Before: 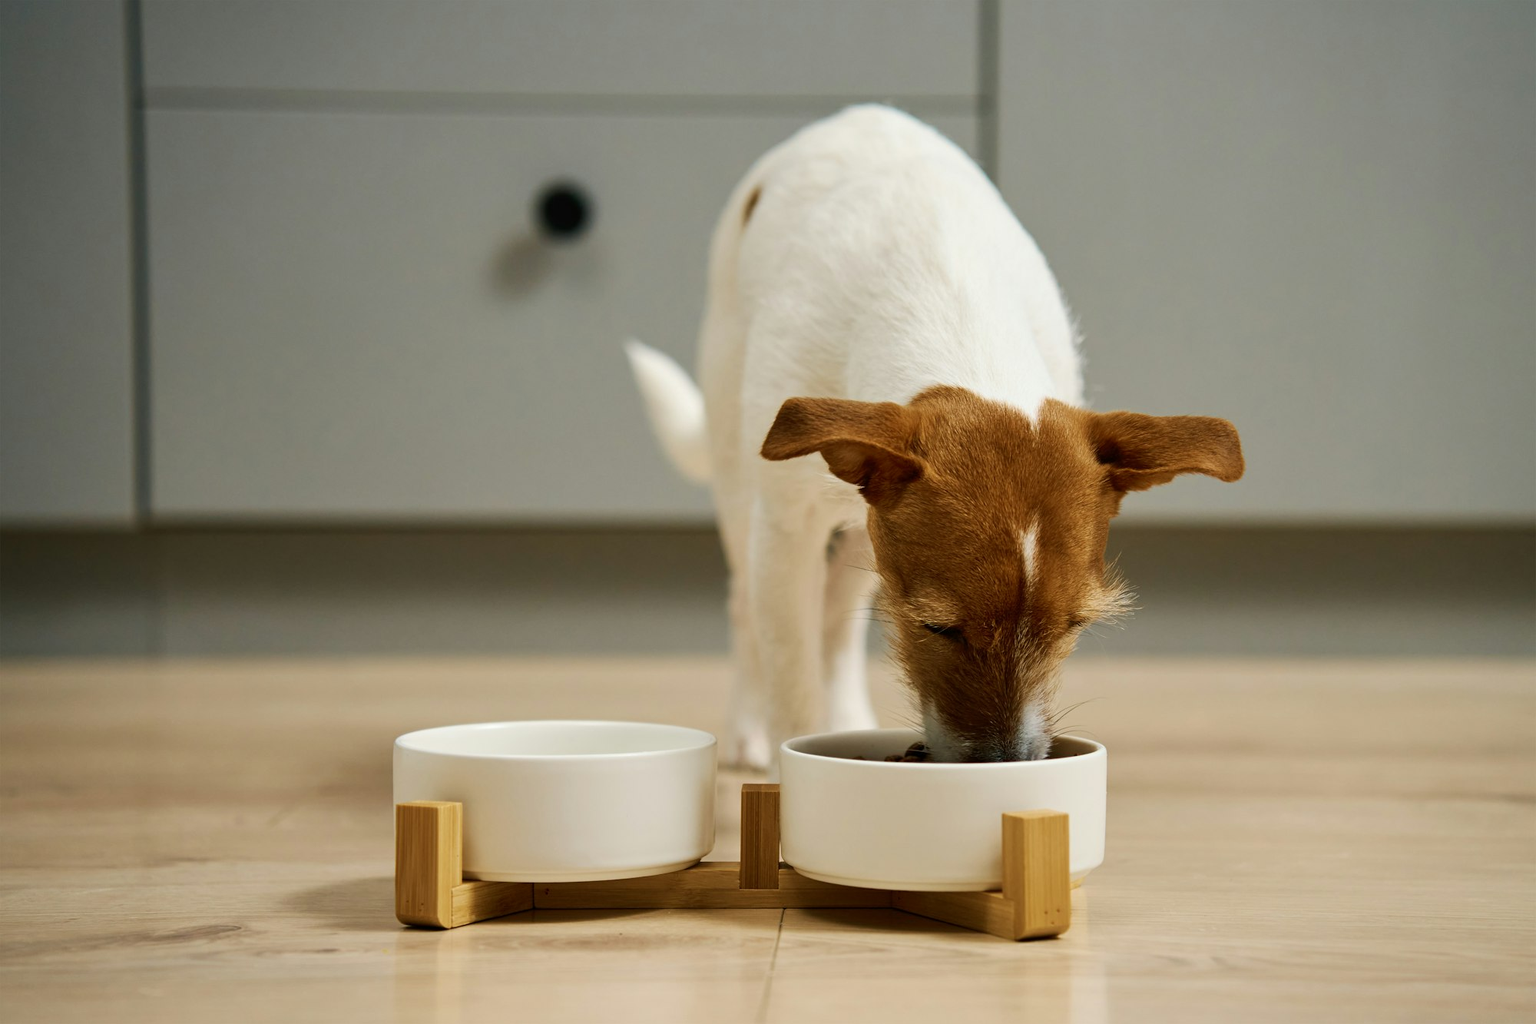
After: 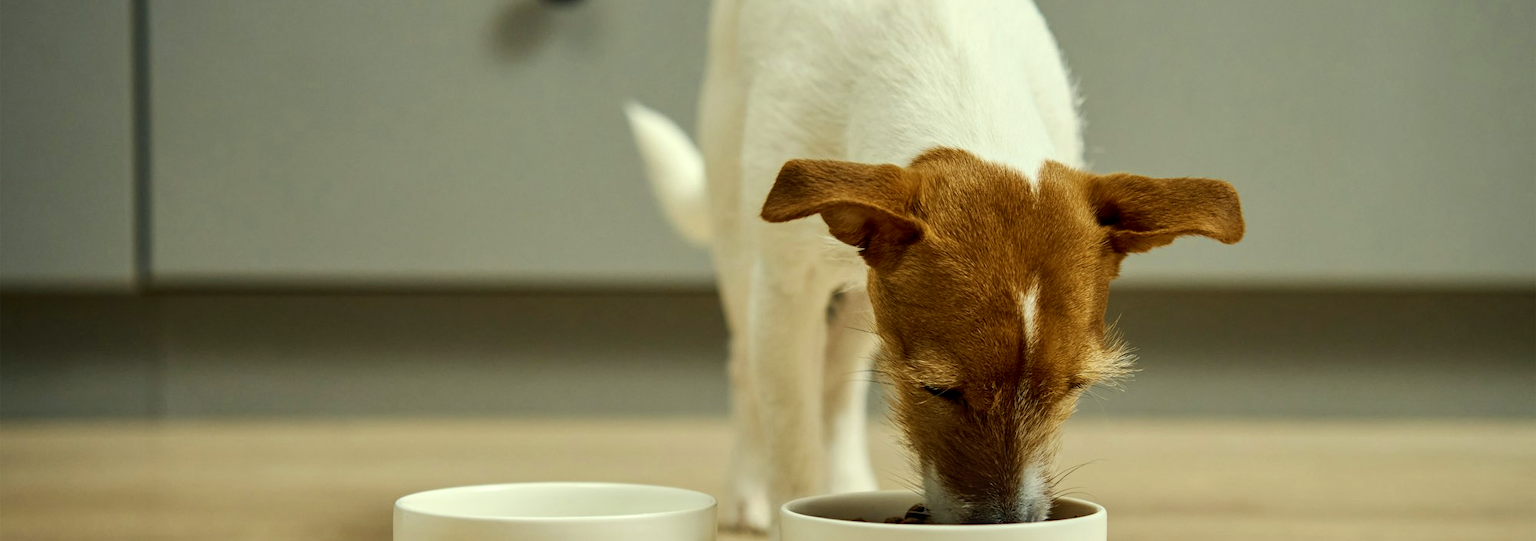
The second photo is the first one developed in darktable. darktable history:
crop and rotate: top 23.279%, bottom 23.791%
local contrast: on, module defaults
color correction: highlights a* -5.77, highlights b* 10.75
